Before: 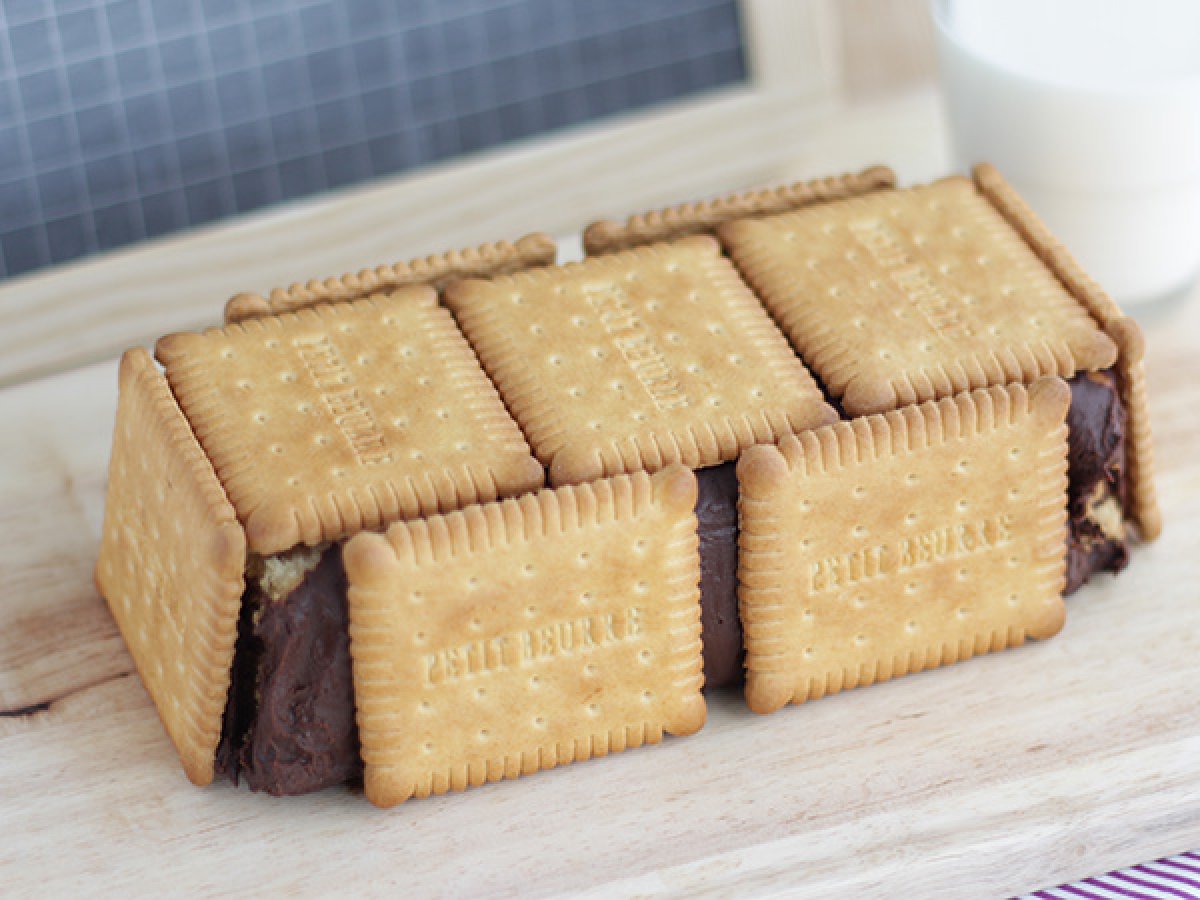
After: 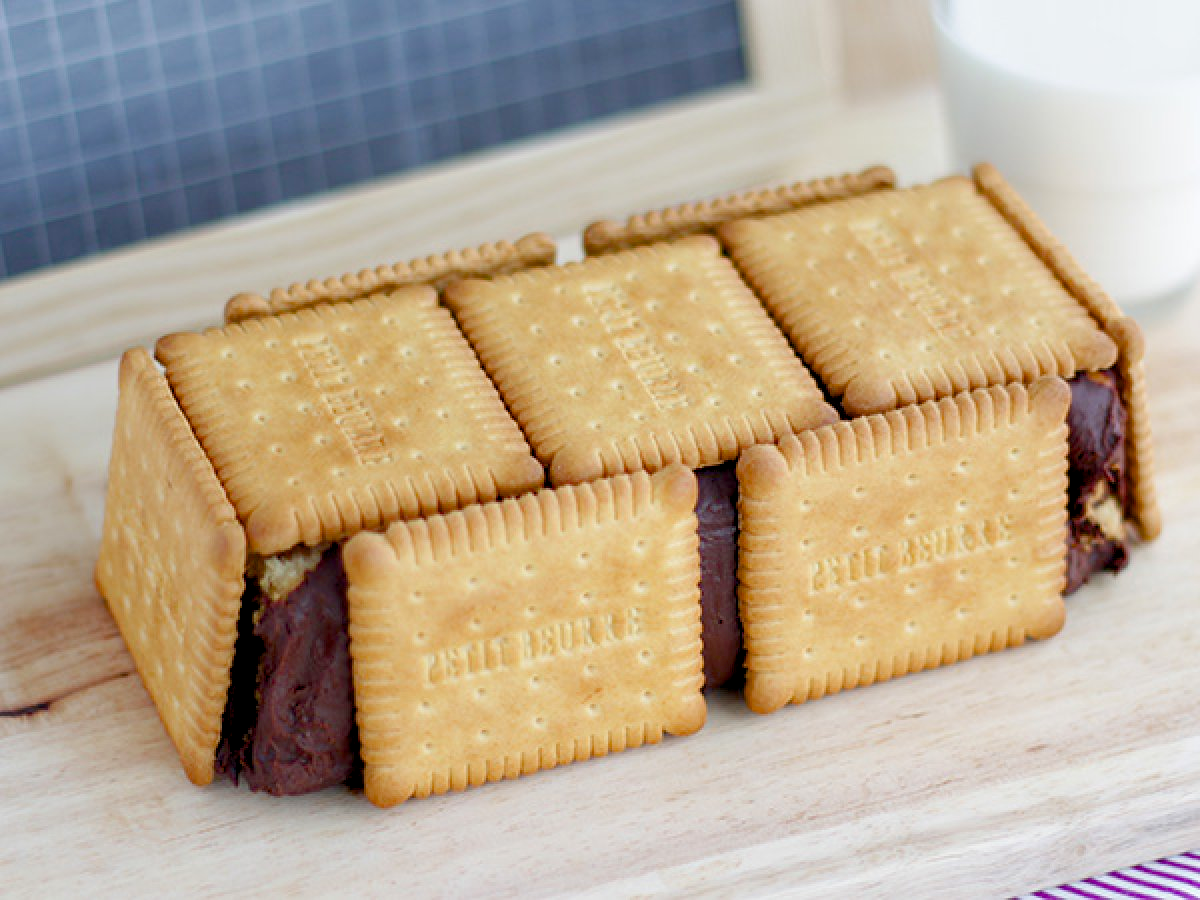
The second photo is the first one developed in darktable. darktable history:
color balance rgb: global offset › luminance -0.892%, perceptual saturation grading › global saturation 20%, perceptual saturation grading › highlights -25.28%, perceptual saturation grading › shadows 49.745%
contrast brightness saturation: contrast 0.038, saturation 0.074
tone equalizer: smoothing diameter 24.83%, edges refinement/feathering 6.02, preserve details guided filter
